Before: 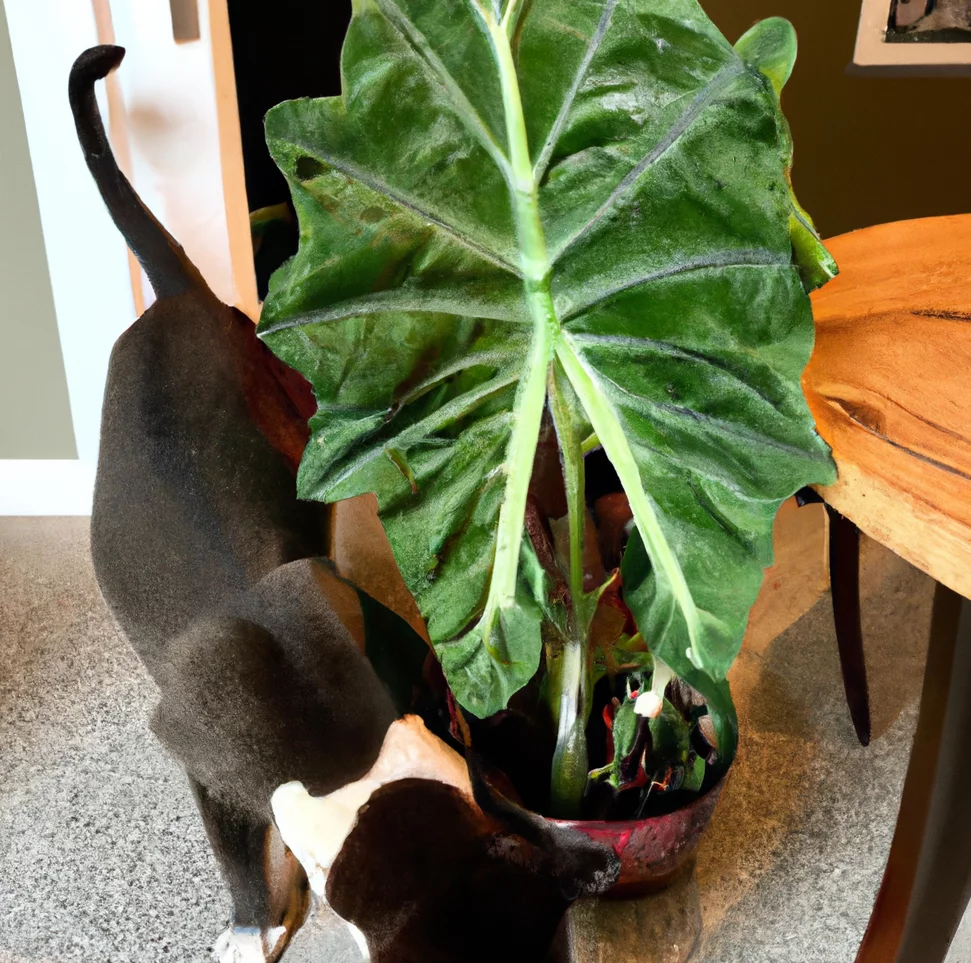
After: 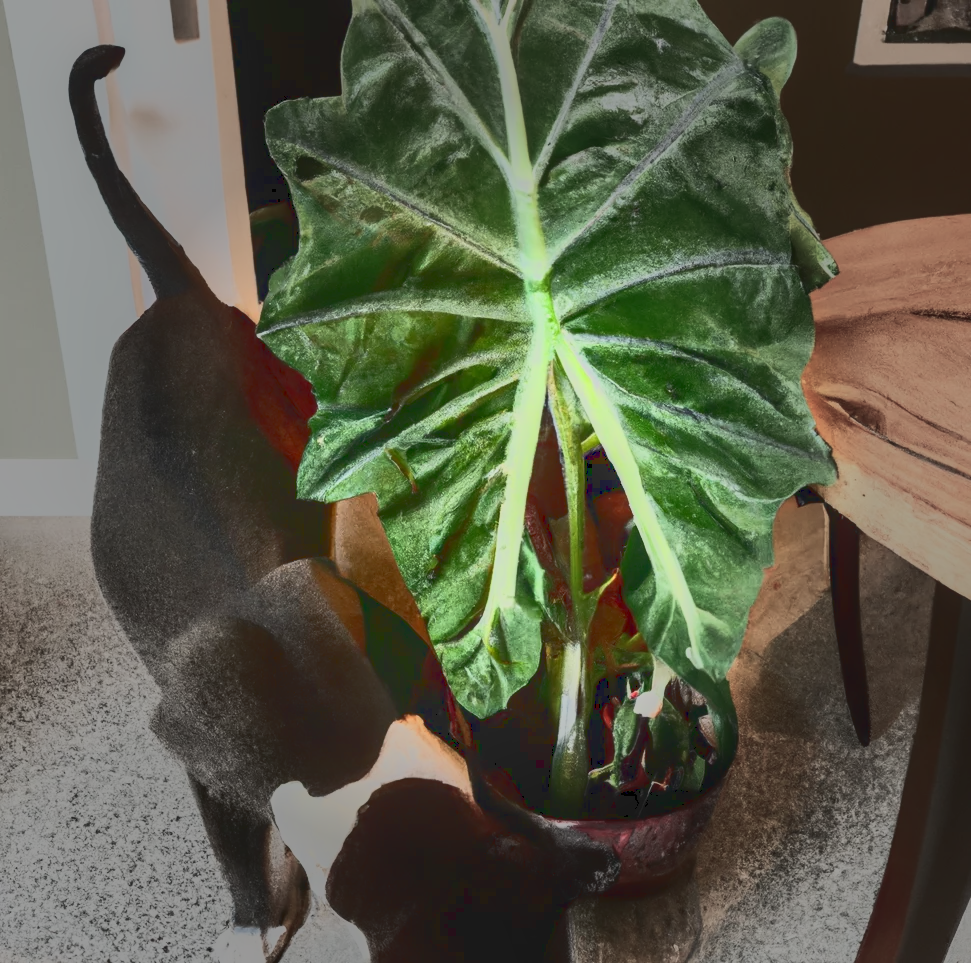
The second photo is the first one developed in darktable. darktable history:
local contrast: on, module defaults
tone curve: curves: ch0 [(0, 0.148) (0.191, 0.225) (0.39, 0.373) (0.669, 0.716) (0.847, 0.818) (1, 0.839)]
vignetting: fall-off start 40%, fall-off radius 40%
